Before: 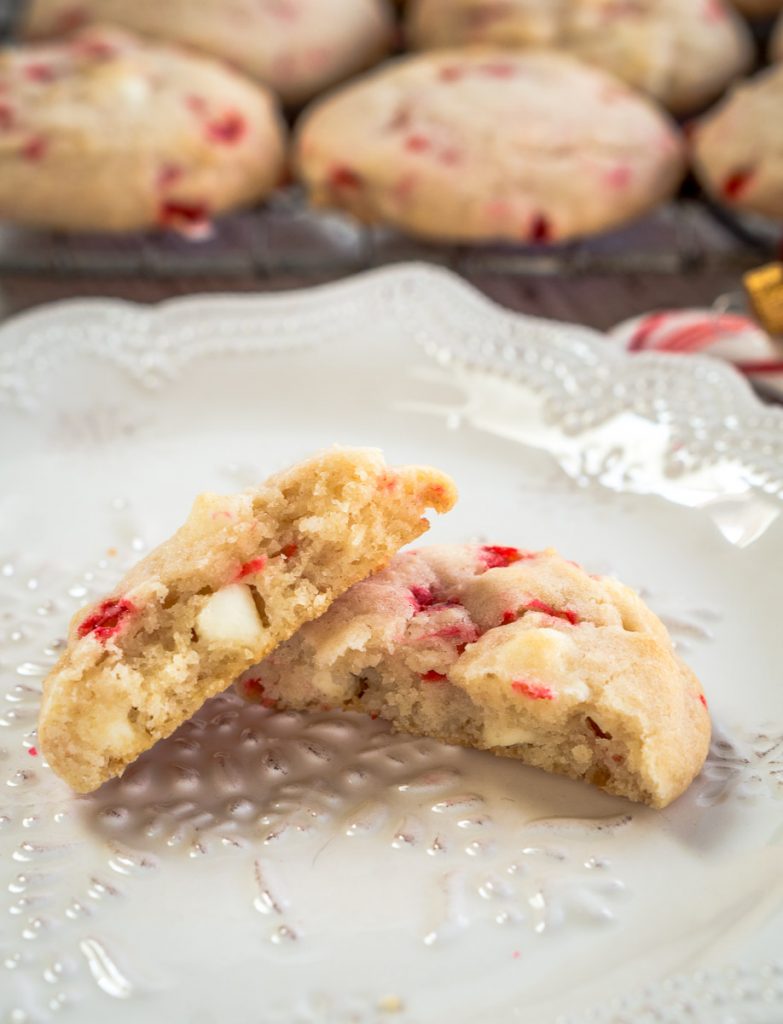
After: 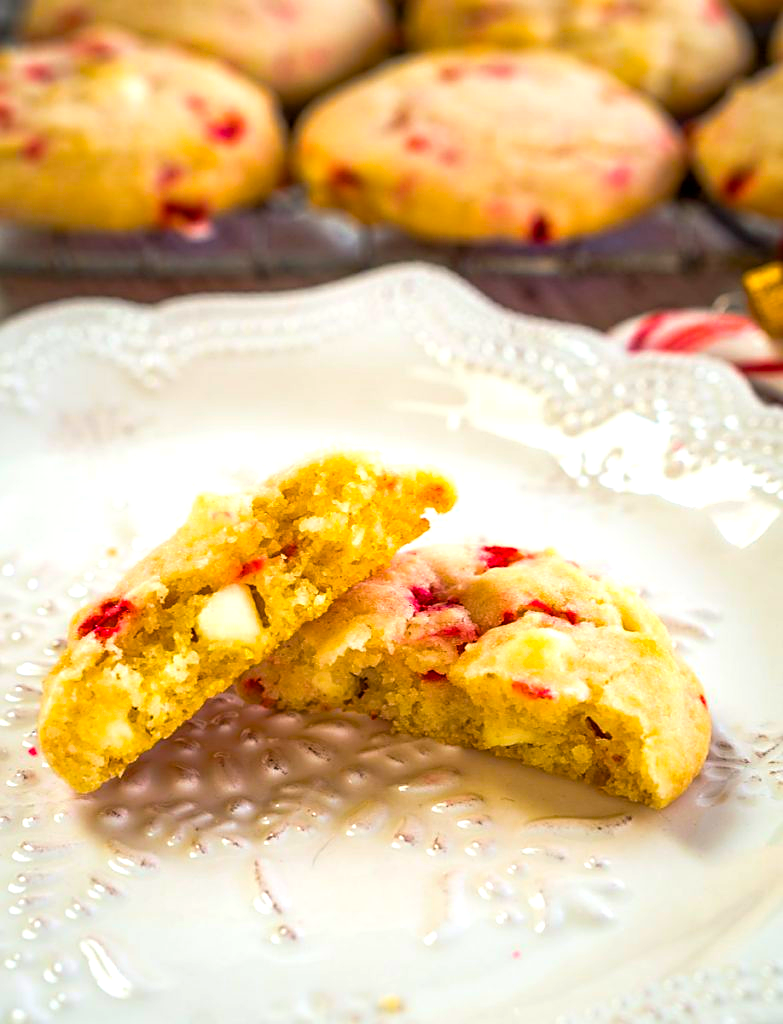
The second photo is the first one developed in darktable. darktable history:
color balance rgb: shadows lift › hue 87.45°, perceptual saturation grading › global saturation 33.179%, perceptual brilliance grading › highlights 9.688%, perceptual brilliance grading › mid-tones 4.693%, global vibrance 50.217%
sharpen: on, module defaults
